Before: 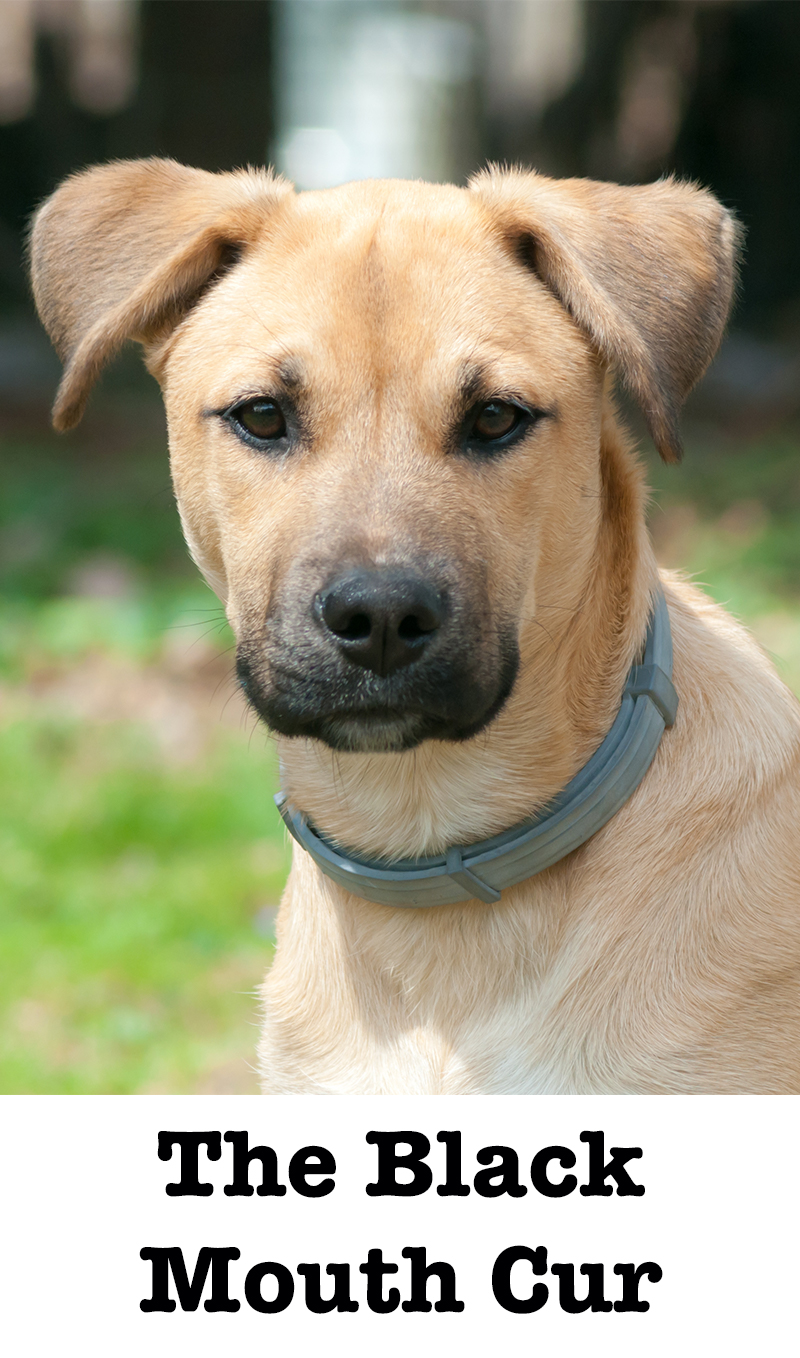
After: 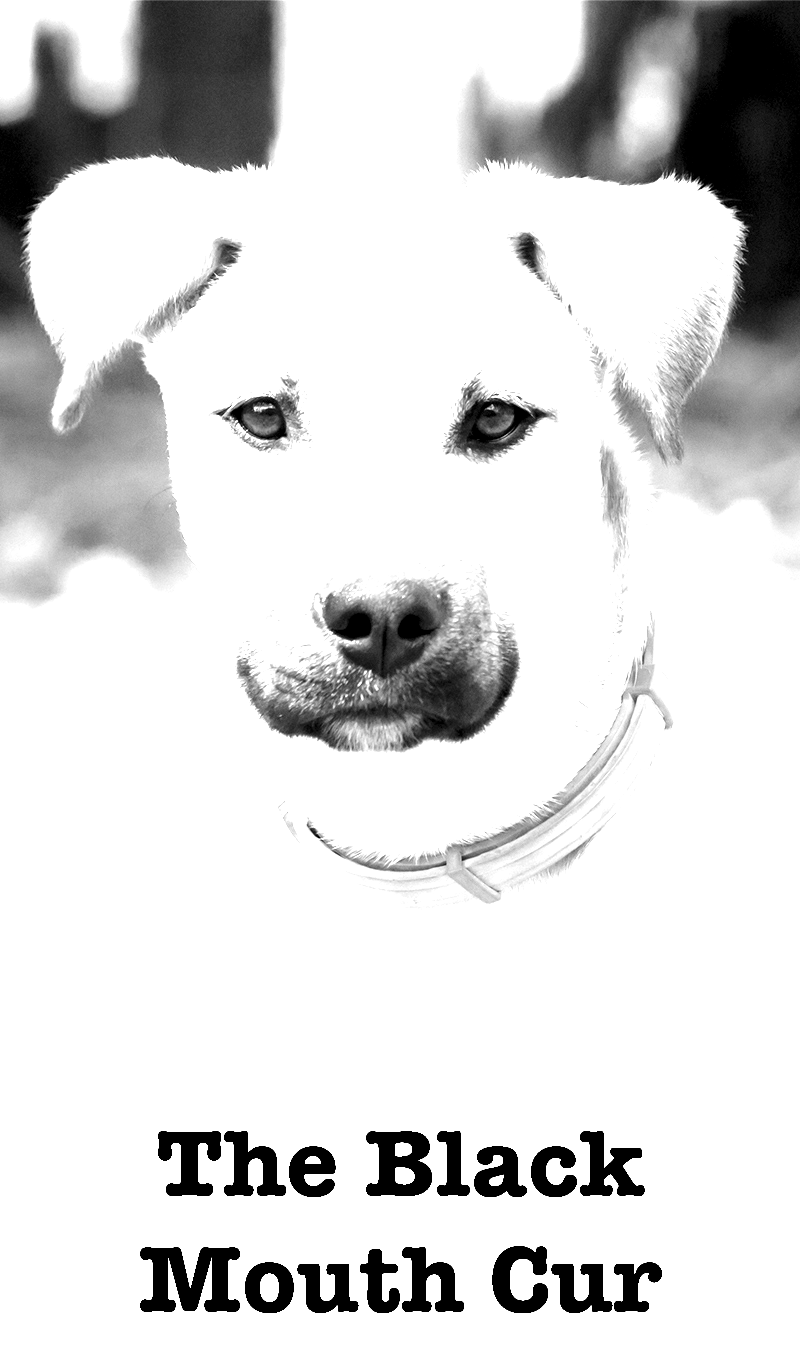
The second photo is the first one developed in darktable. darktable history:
white balance: red 2.421, blue 1.533
exposure: black level correction -0.023, exposure 1.397 EV, compensate highlight preservation false
base curve: curves: ch0 [(0, 0.007) (0.028, 0.063) (0.121, 0.311) (0.46, 0.743) (0.859, 0.957) (1, 1)], preserve colors none
monochrome: size 3.1
color correction: highlights a* 1.12, highlights b* 24.26, shadows a* 15.58, shadows b* 24.26
zone system: zone [-1 ×6, 0.602, -1 ×18]
color zones: curves: ch0 [(0, 0.465) (0.092, 0.596) (0.289, 0.464) (0.429, 0.453) (0.571, 0.464) (0.714, 0.455) (0.857, 0.462) (1, 0.465)]
levels: levels [0.514, 0.759, 1]
